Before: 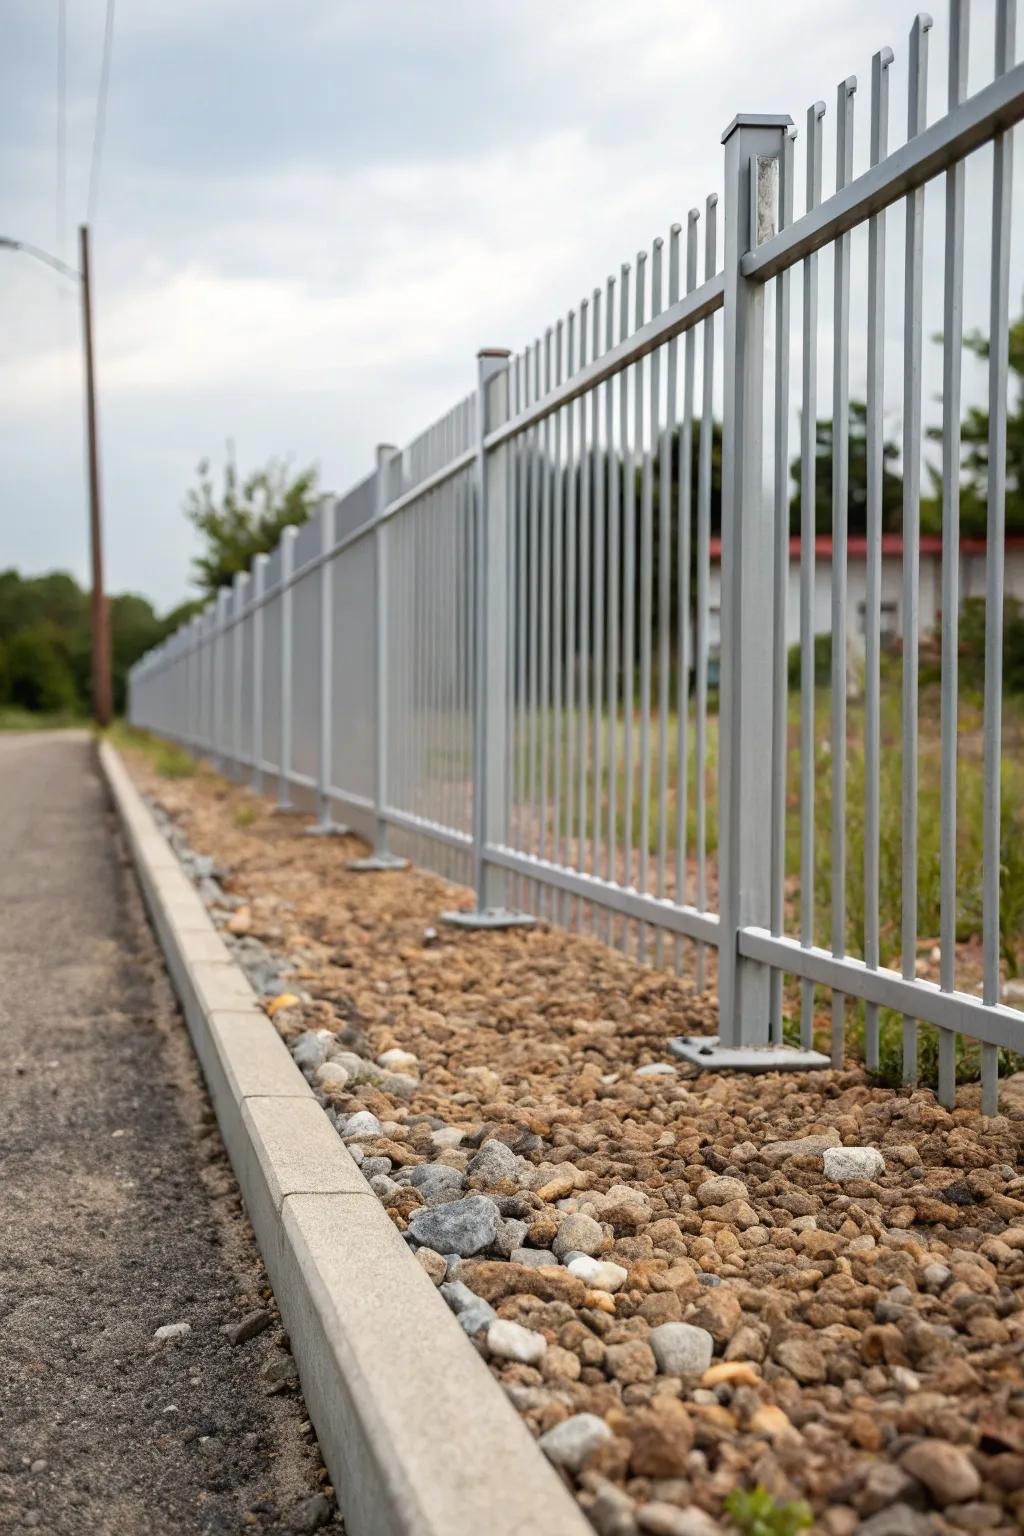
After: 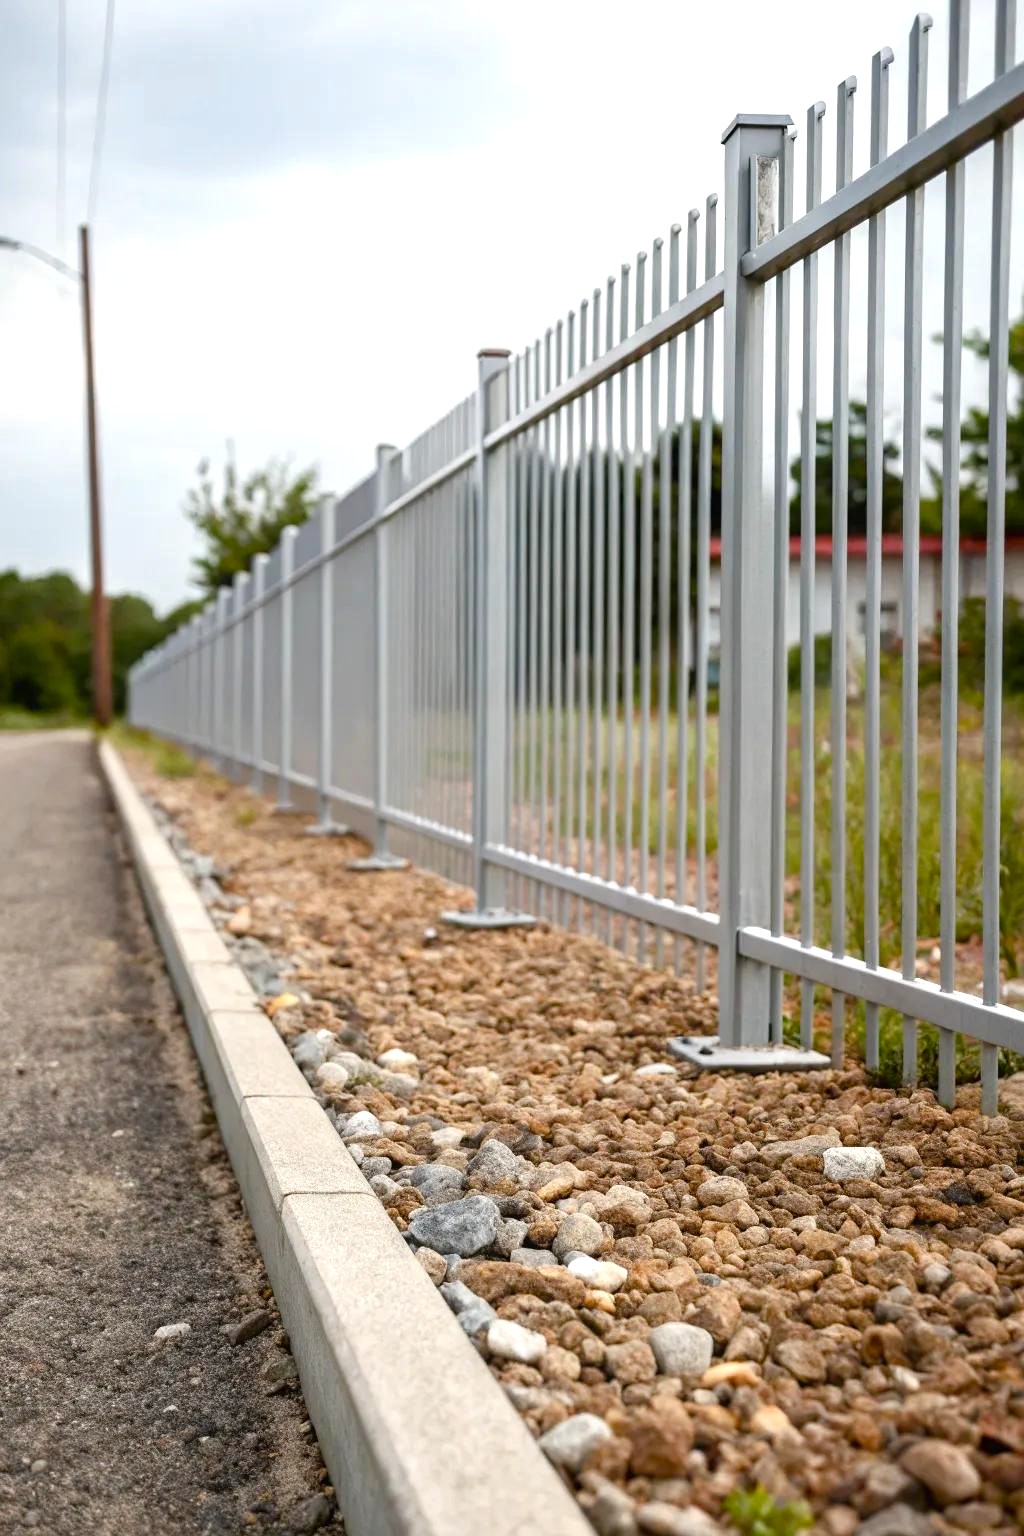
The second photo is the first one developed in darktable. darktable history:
color balance rgb: perceptual saturation grading › global saturation 20%, perceptual saturation grading › highlights -49.46%, perceptual saturation grading › shadows 24.314%, perceptual brilliance grading › global brilliance 11.051%
